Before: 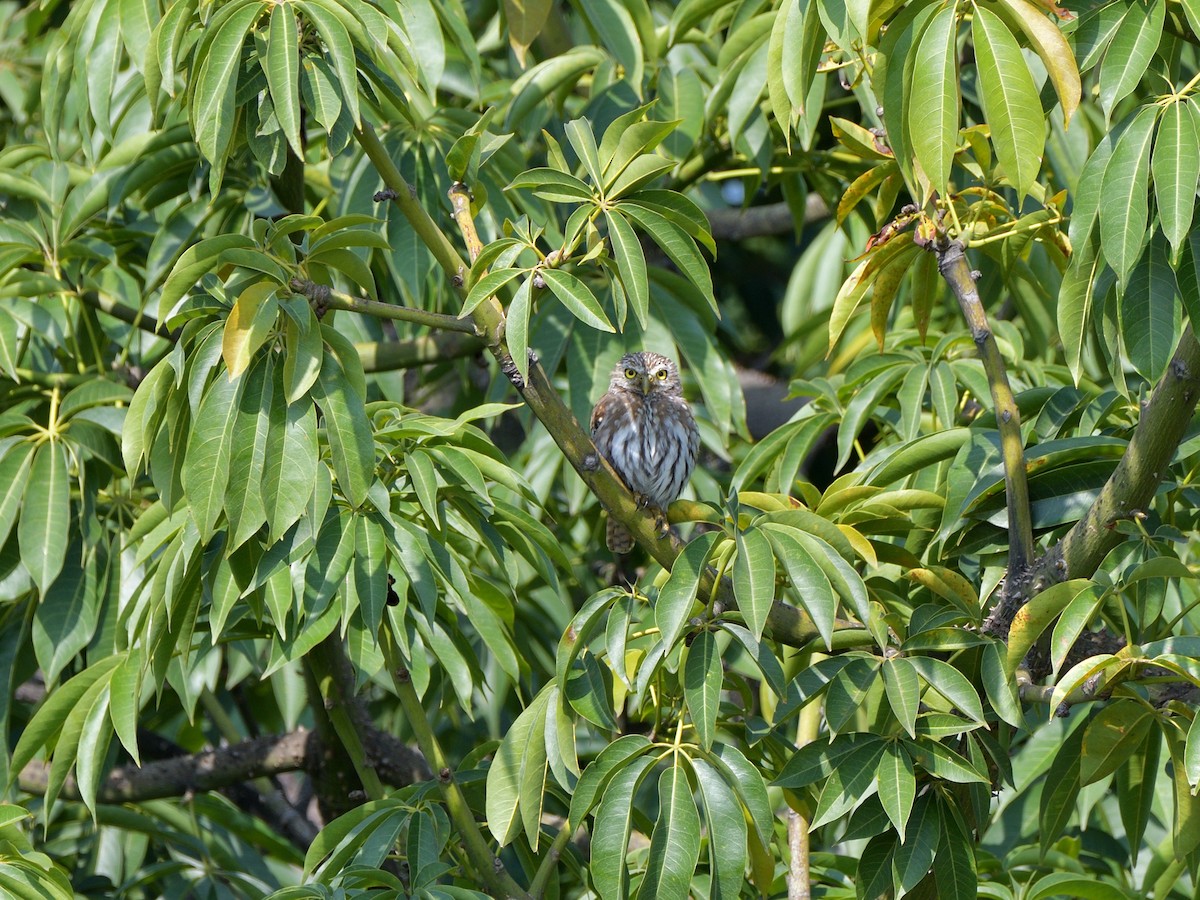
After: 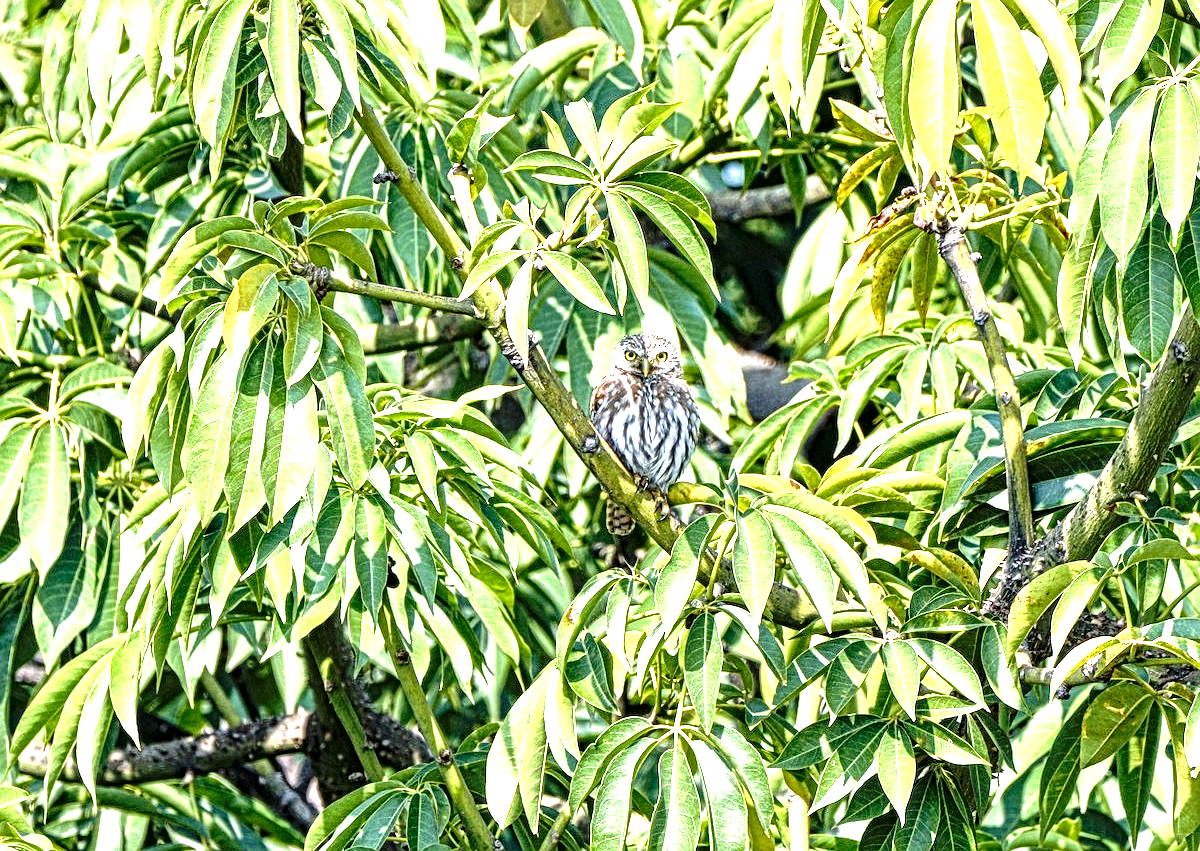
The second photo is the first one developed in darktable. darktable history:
crop and rotate: top 2.073%, bottom 3.294%
base curve: curves: ch0 [(0, 0) (0.073, 0.04) (0.157, 0.139) (0.492, 0.492) (0.758, 0.758) (1, 1)], preserve colors none
tone equalizer: -8 EV -0.439 EV, -7 EV -0.384 EV, -6 EV -0.301 EV, -5 EV -0.211 EV, -3 EV 0.192 EV, -2 EV 0.331 EV, -1 EV 0.412 EV, +0 EV 0.414 EV
contrast brightness saturation: saturation -0.062
exposure: exposure 1.15 EV, compensate exposure bias true, compensate highlight preservation false
velvia: strength 14.45%
local contrast: mode bilateral grid, contrast 20, coarseness 3, detail 298%, midtone range 0.2
